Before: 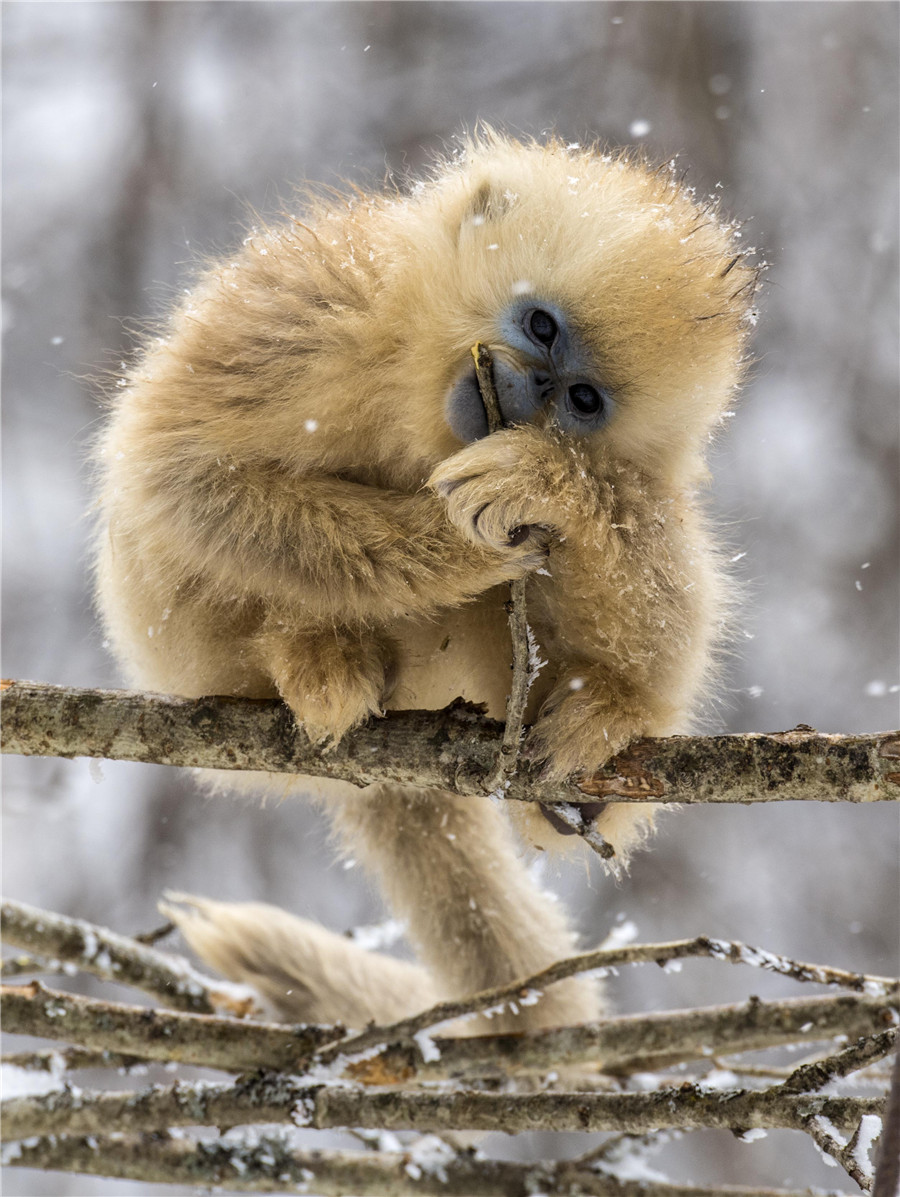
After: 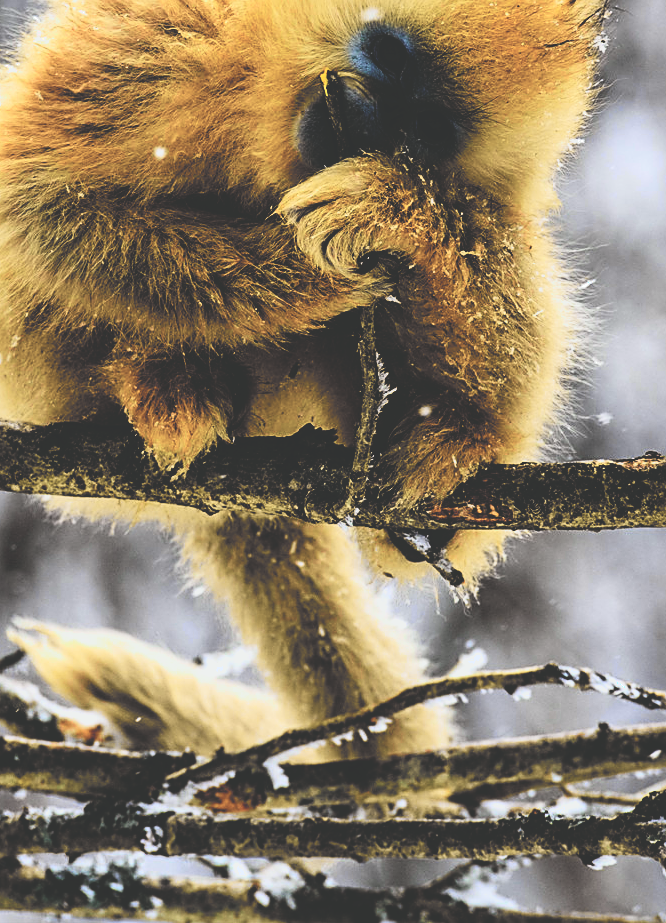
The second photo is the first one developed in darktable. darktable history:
base curve: curves: ch0 [(0, 0.036) (0.083, 0.04) (0.804, 1)], preserve colors none
contrast brightness saturation: contrast 0.1, saturation -0.3
crop: left 16.871%, top 22.857%, right 9.116%
color balance rgb: perceptual saturation grading › global saturation 30%, global vibrance 20%
sharpen: on, module defaults
tone curve: curves: ch0 [(0, 0.022) (0.114, 0.088) (0.282, 0.316) (0.446, 0.511) (0.613, 0.693) (0.786, 0.843) (0.999, 0.949)]; ch1 [(0, 0) (0.395, 0.343) (0.463, 0.427) (0.486, 0.474) (0.503, 0.5) (0.535, 0.522) (0.555, 0.566) (0.594, 0.614) (0.755, 0.793) (1, 1)]; ch2 [(0, 0) (0.369, 0.388) (0.449, 0.431) (0.501, 0.5) (0.528, 0.517) (0.561, 0.59) (0.612, 0.646) (0.697, 0.721) (1, 1)], color space Lab, independent channels, preserve colors none
